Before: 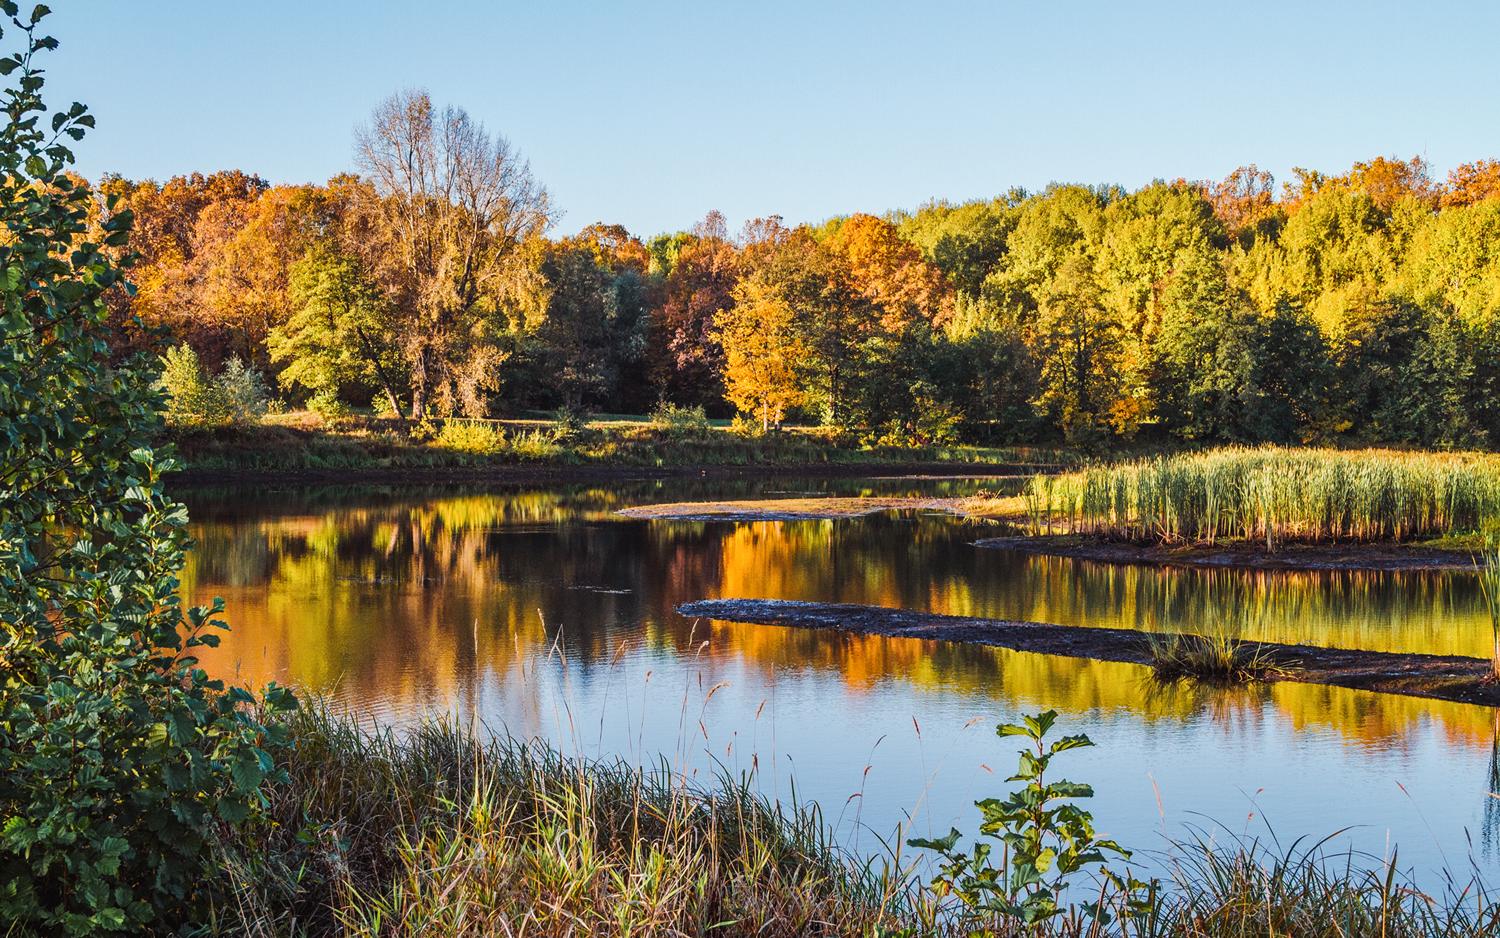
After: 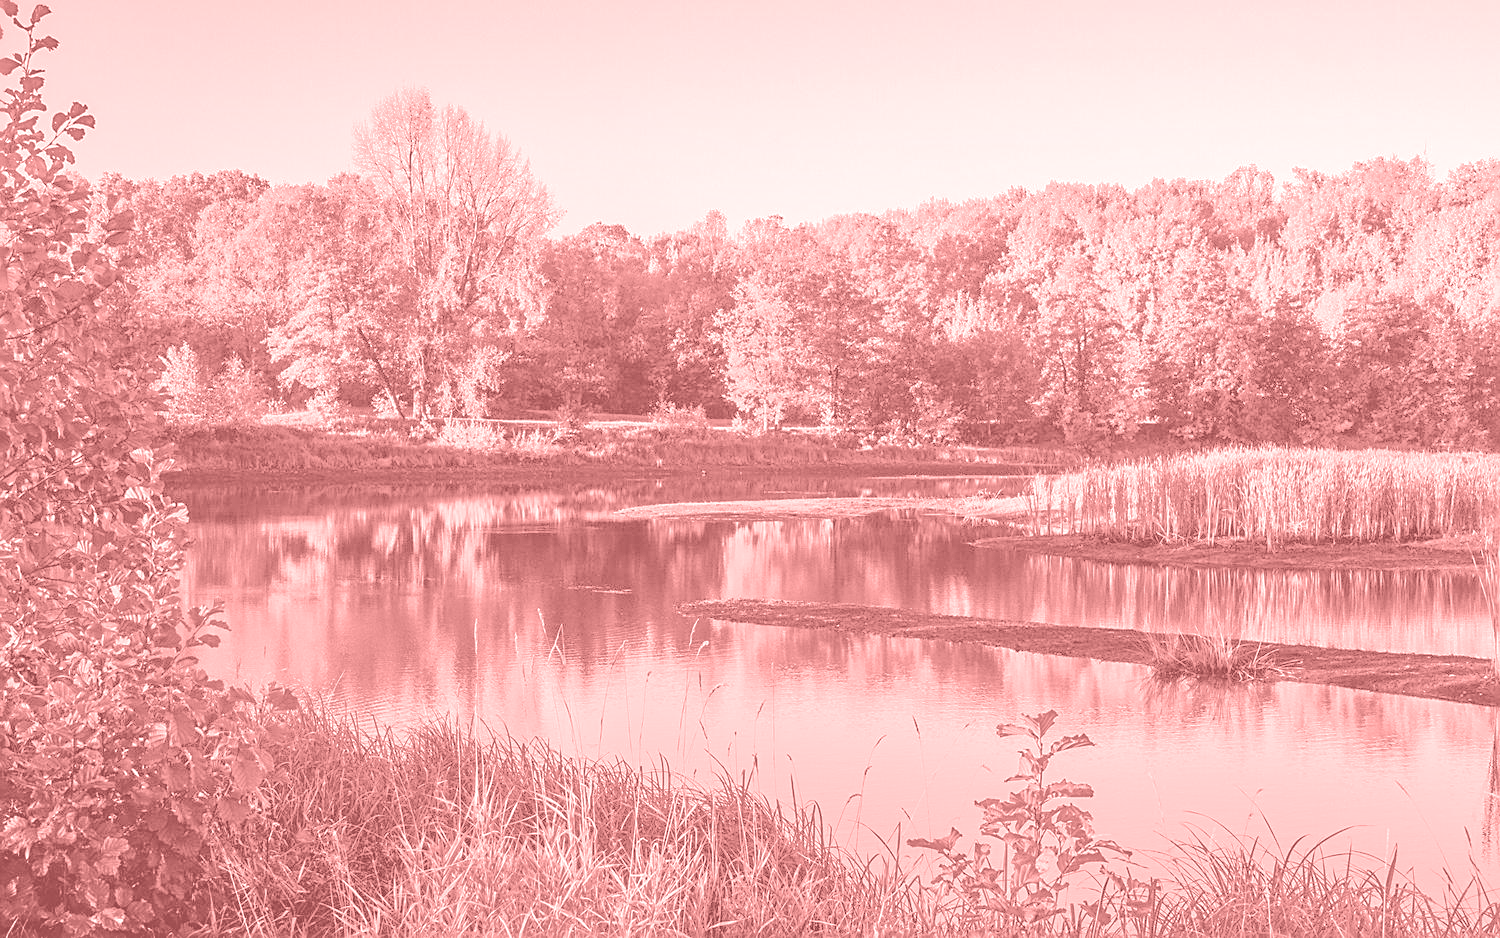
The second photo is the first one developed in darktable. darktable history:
exposure: black level correction 0, exposure 1 EV, compensate exposure bias true, compensate highlight preservation false
shadows and highlights: shadows -70, highlights 35, soften with gaussian
tone equalizer: -7 EV 0.15 EV, -6 EV 0.6 EV, -5 EV 1.15 EV, -4 EV 1.33 EV, -3 EV 1.15 EV, -2 EV 0.6 EV, -1 EV 0.15 EV, mask exposure compensation -0.5 EV
colorize: saturation 51%, source mix 50.67%, lightness 50.67%
sharpen: on, module defaults
